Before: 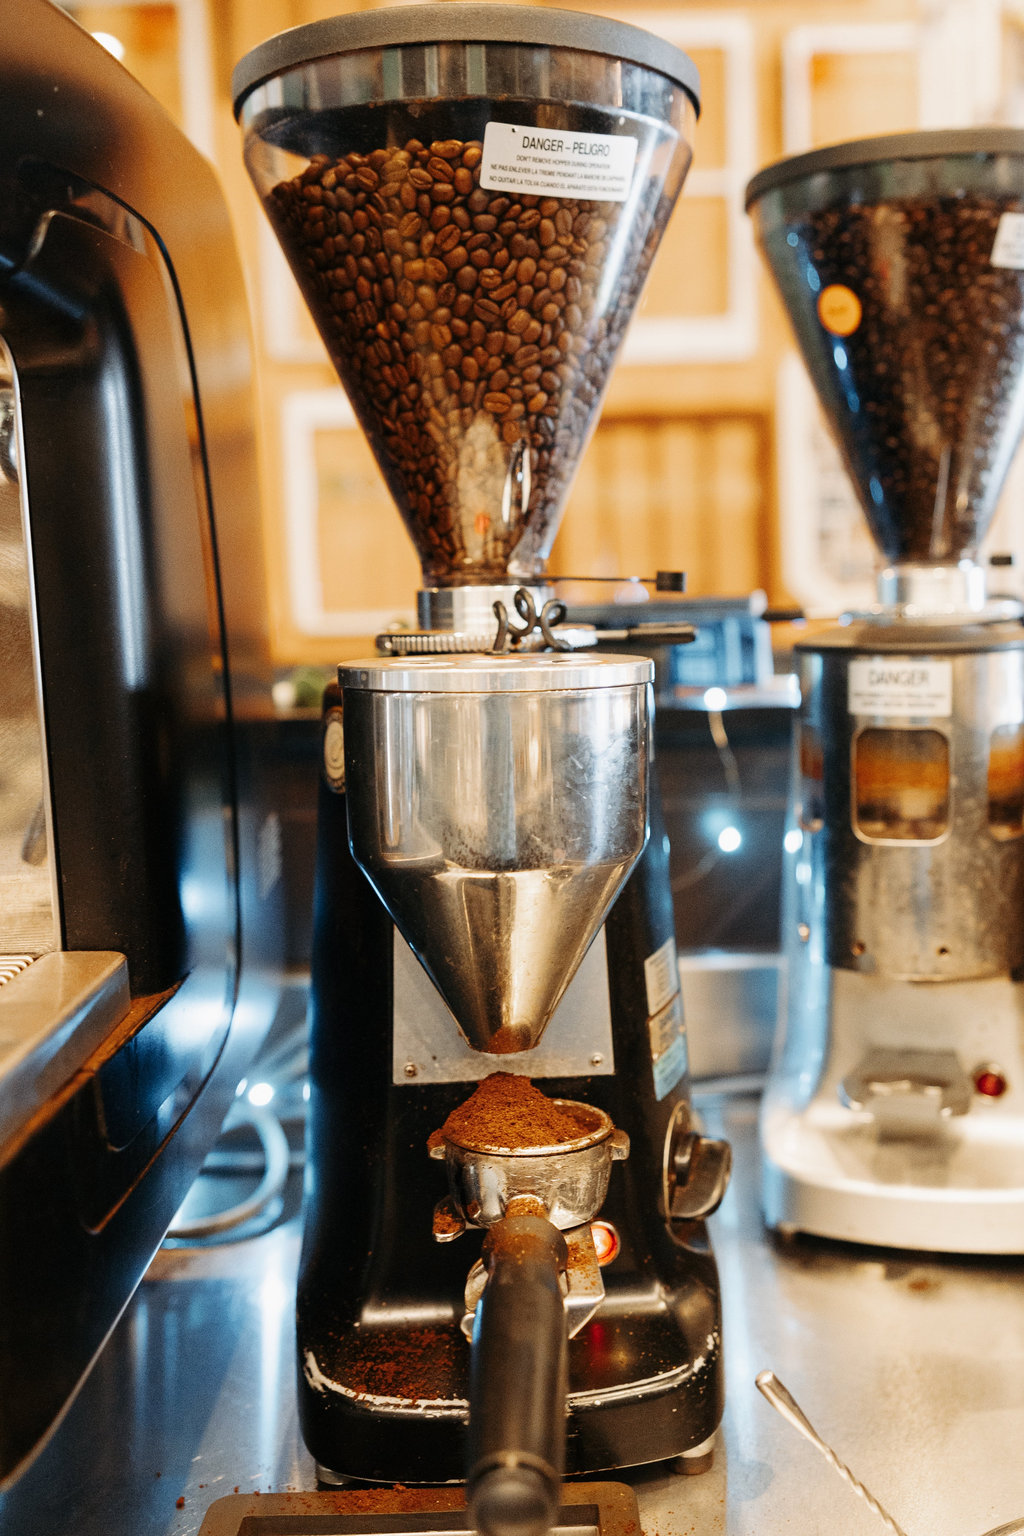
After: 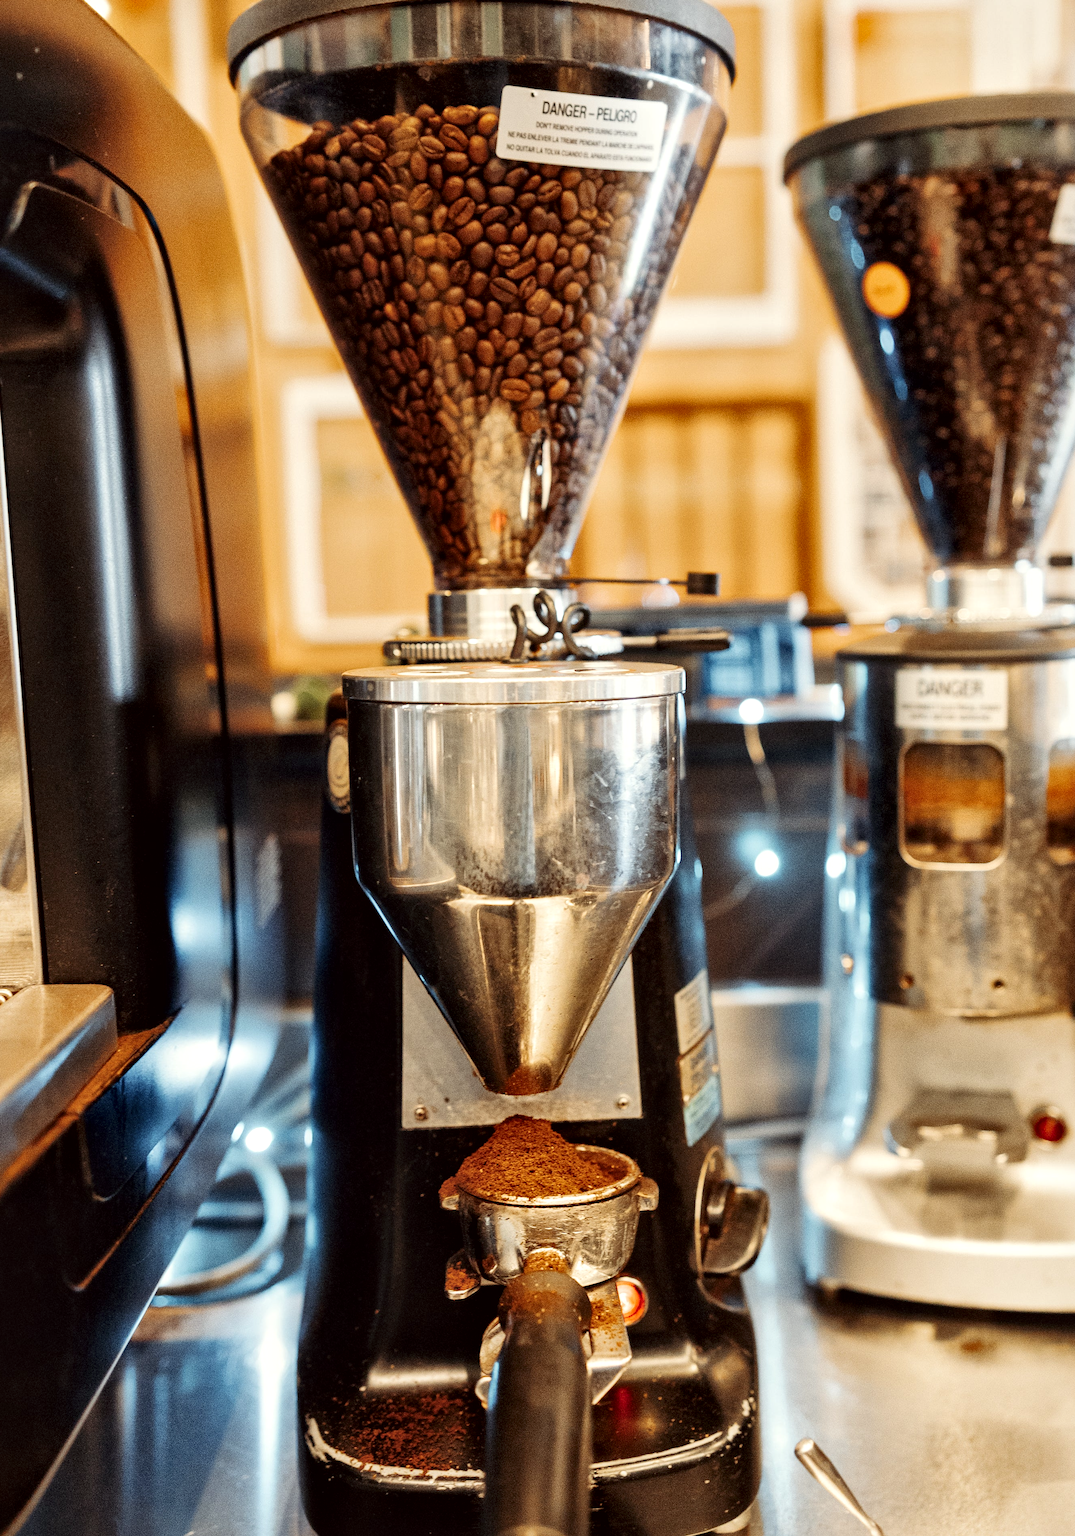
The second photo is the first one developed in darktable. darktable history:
color correction: highlights a* -1.13, highlights b* 4.55, shadows a* 3.61
crop: left 2.182%, top 2.808%, right 0.831%, bottom 4.904%
local contrast: mode bilateral grid, contrast 25, coarseness 59, detail 152%, midtone range 0.2
